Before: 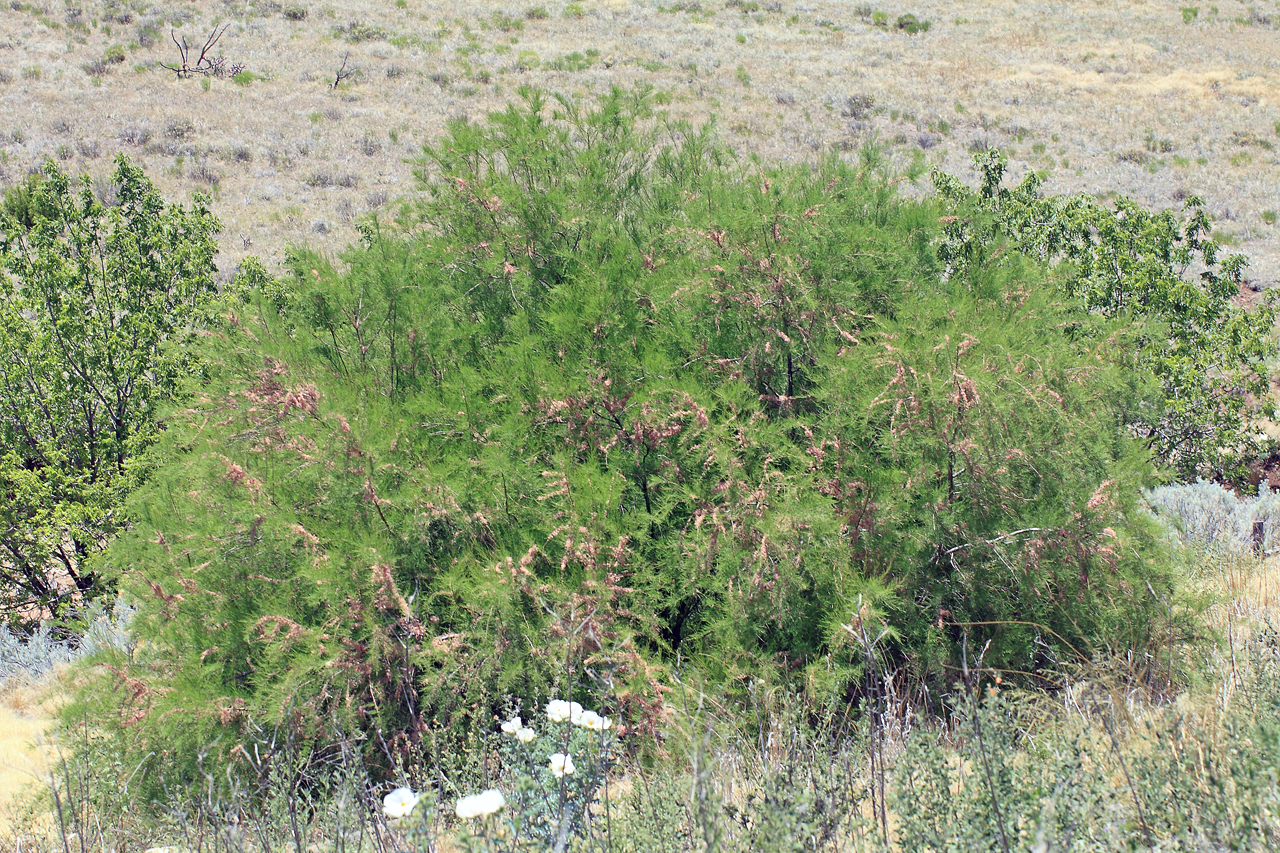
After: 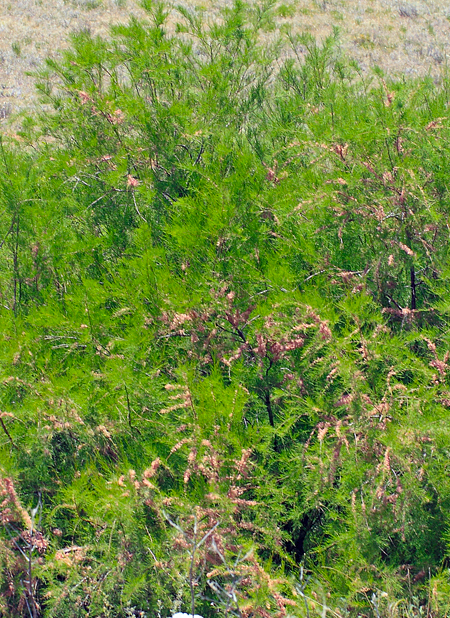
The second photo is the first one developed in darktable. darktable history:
color balance rgb: linear chroma grading › global chroma 15%, perceptual saturation grading › global saturation 30%
crop and rotate: left 29.476%, top 10.214%, right 35.32%, bottom 17.333%
